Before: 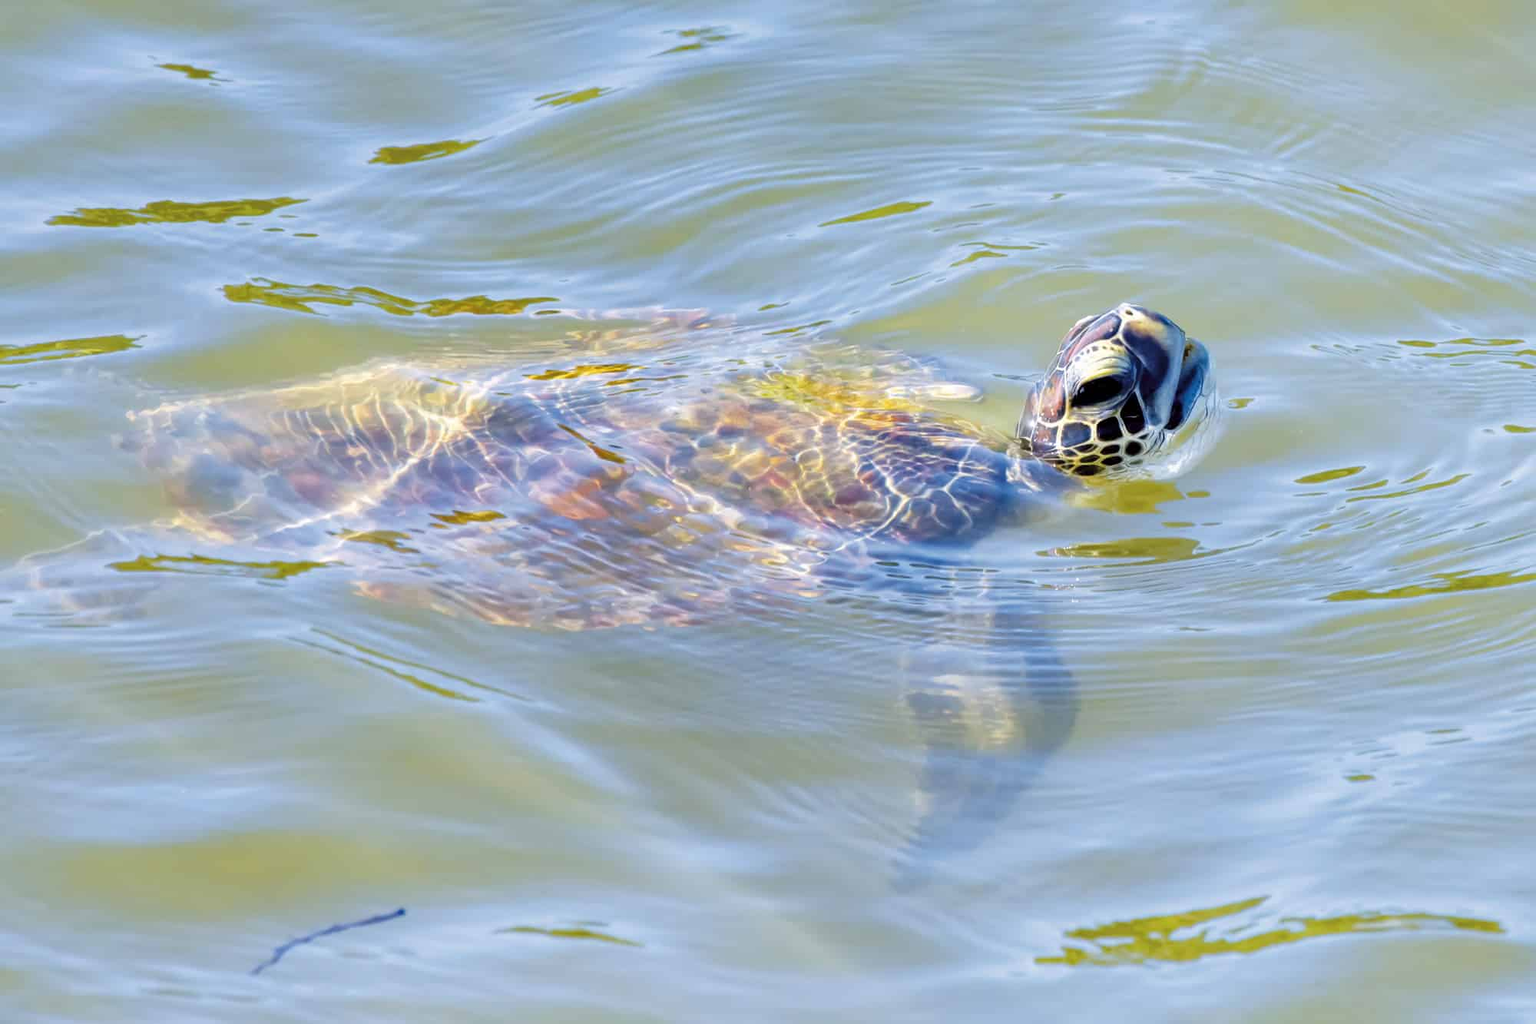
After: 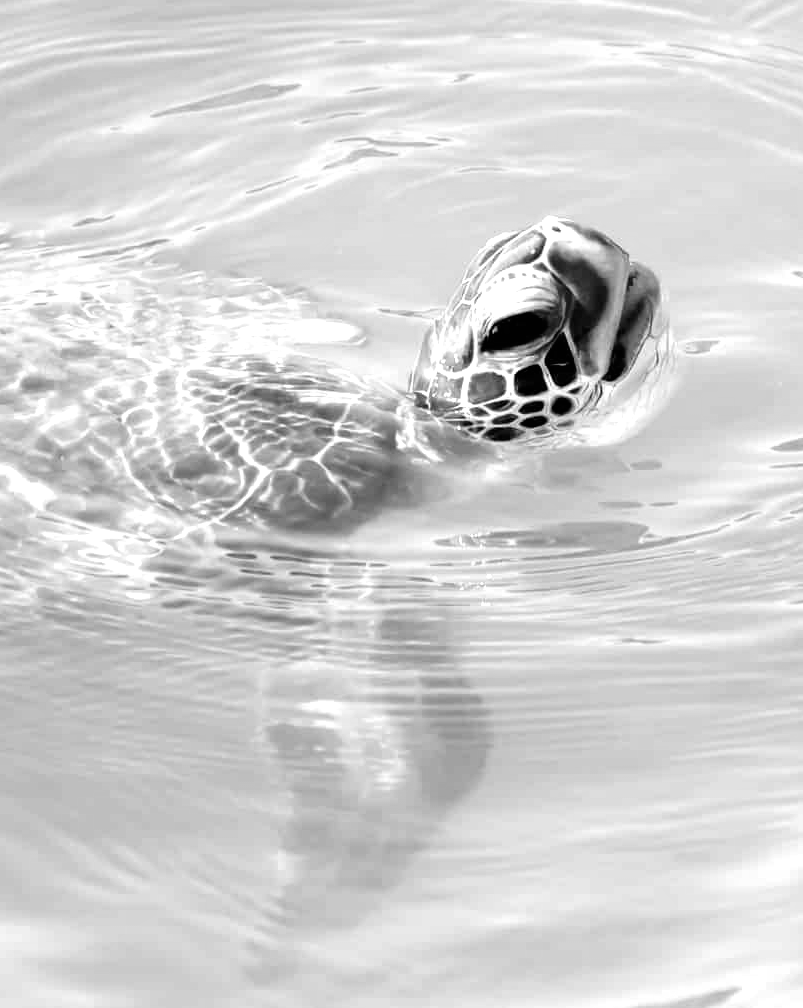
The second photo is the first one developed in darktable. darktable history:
monochrome: a 2.21, b -1.33, size 2.2
exposure: black level correction 0, exposure 0.7 EV, compensate exposure bias true, compensate highlight preservation false
crop: left 45.721%, top 13.393%, right 14.118%, bottom 10.01%
